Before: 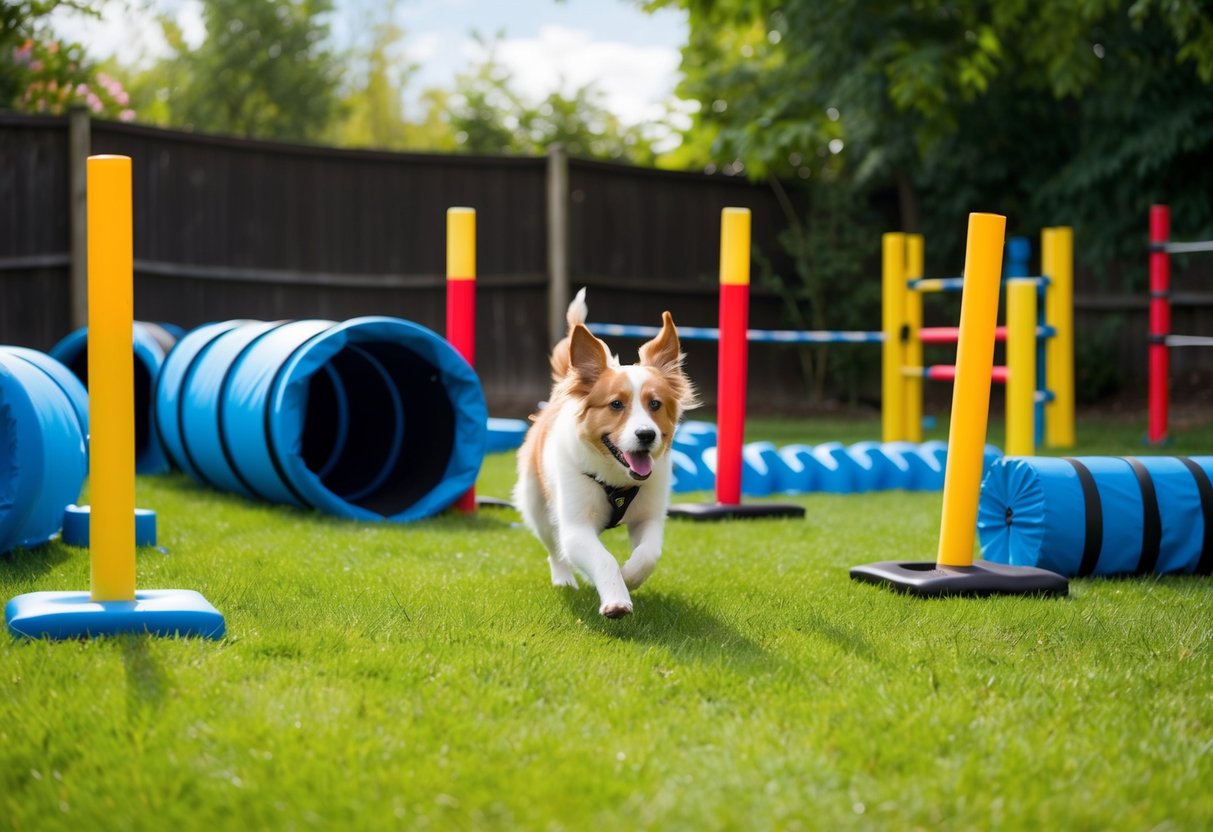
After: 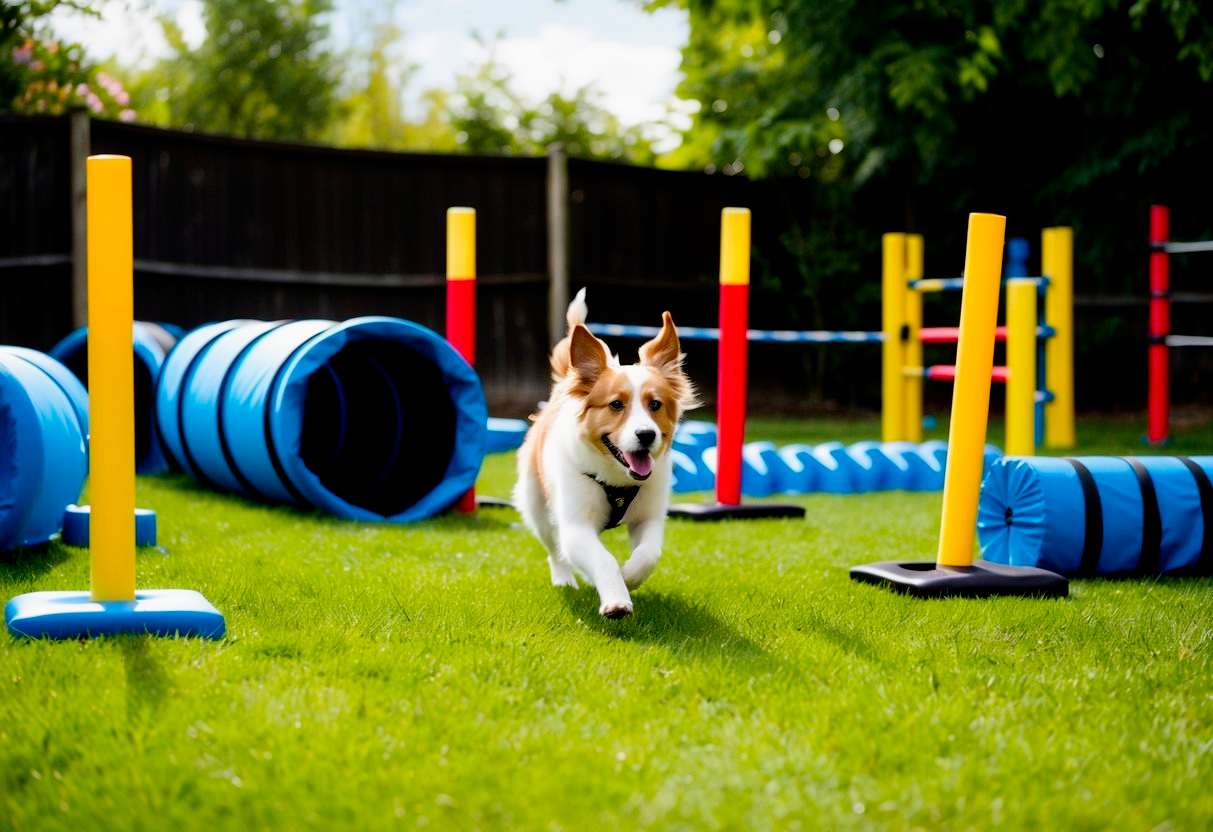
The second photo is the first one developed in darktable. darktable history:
filmic rgb: black relative exposure -6.3 EV, white relative exposure 2.8 EV, threshold 3 EV, target black luminance 0%, hardness 4.6, latitude 67.35%, contrast 1.292, shadows ↔ highlights balance -3.5%, preserve chrominance no, color science v4 (2020), contrast in shadows soft, enable highlight reconstruction true
